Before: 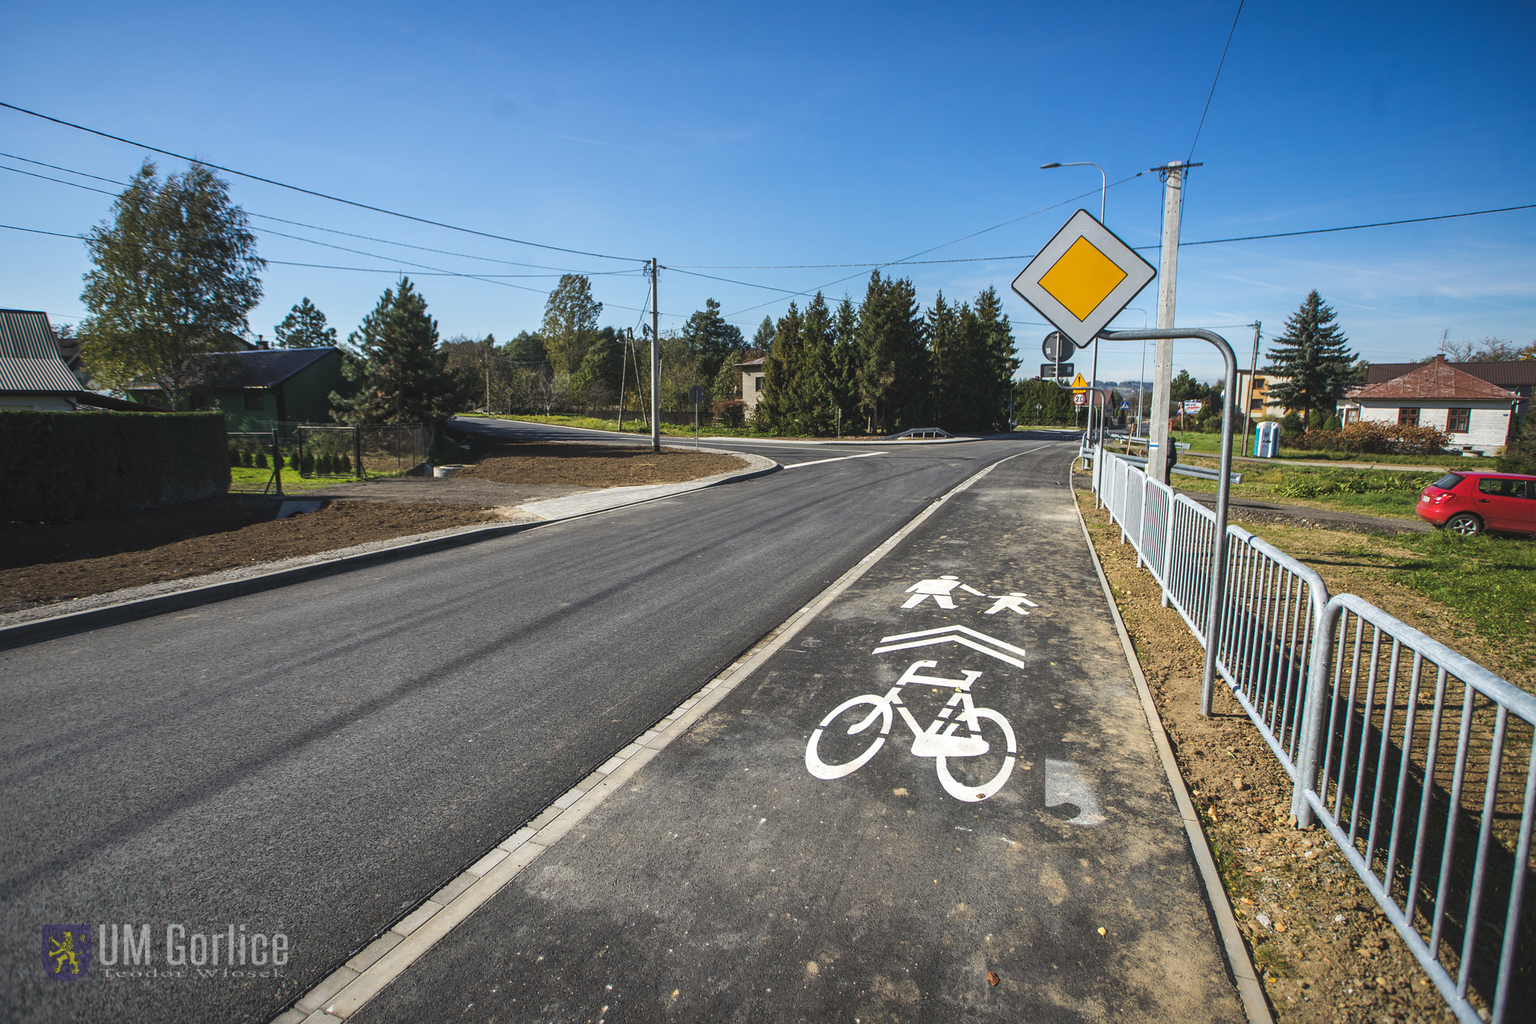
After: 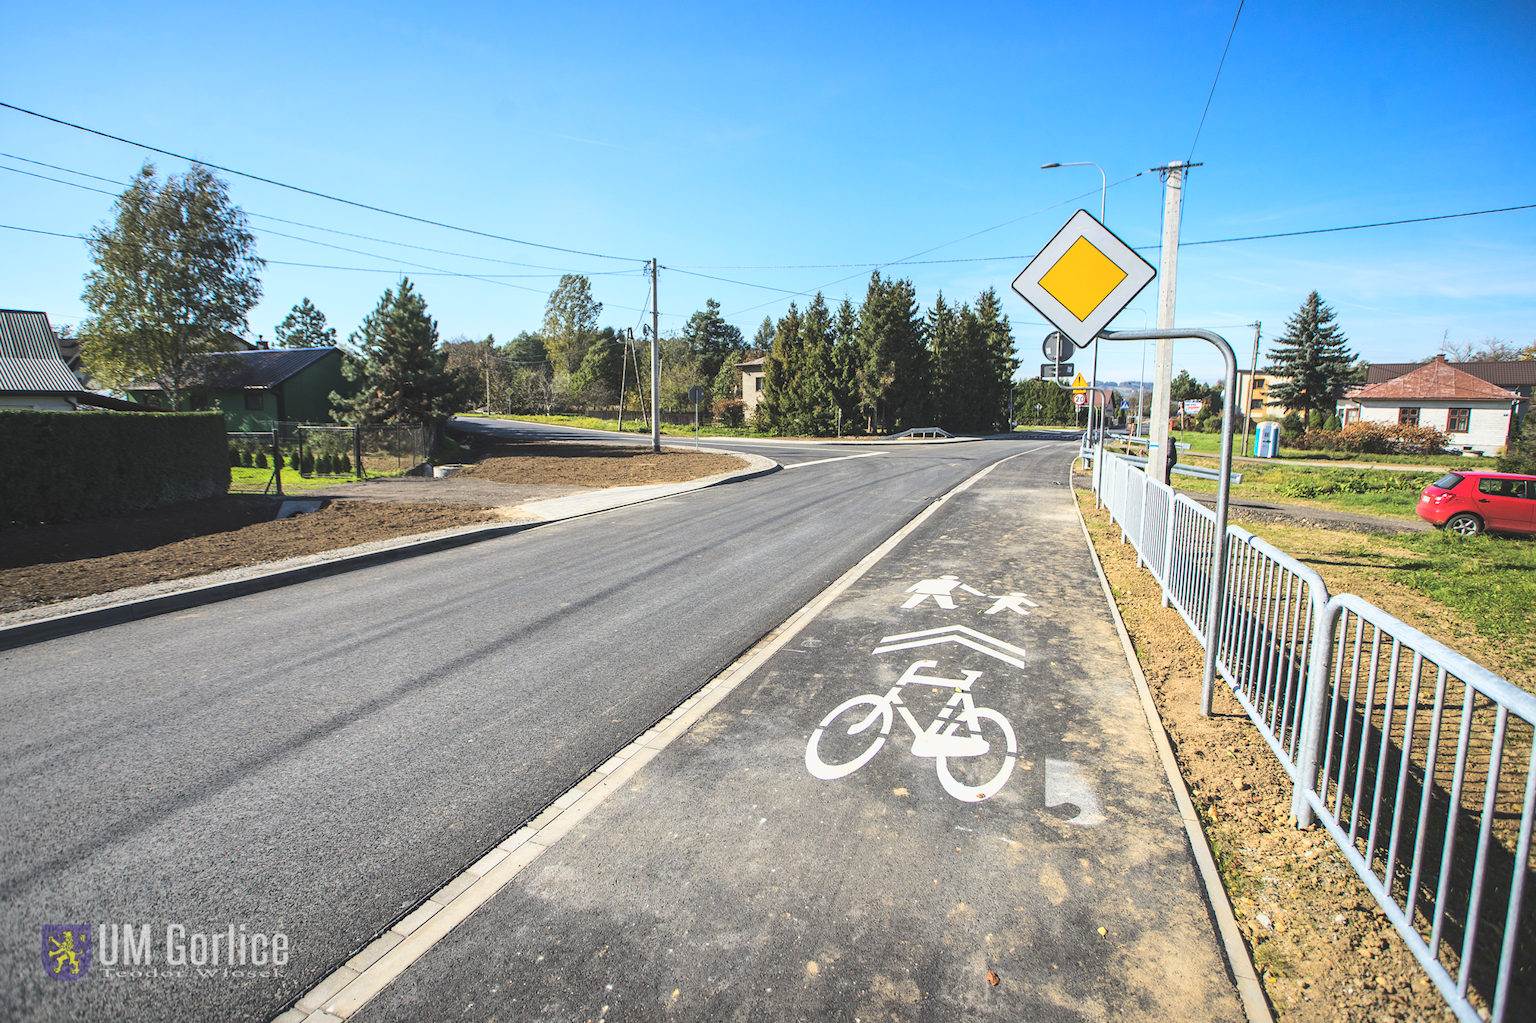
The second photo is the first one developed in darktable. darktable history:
base curve: curves: ch0 [(0, 0) (0.025, 0.046) (0.112, 0.277) (0.467, 0.74) (0.814, 0.929) (1, 0.942)]
color balance rgb: on, module defaults
